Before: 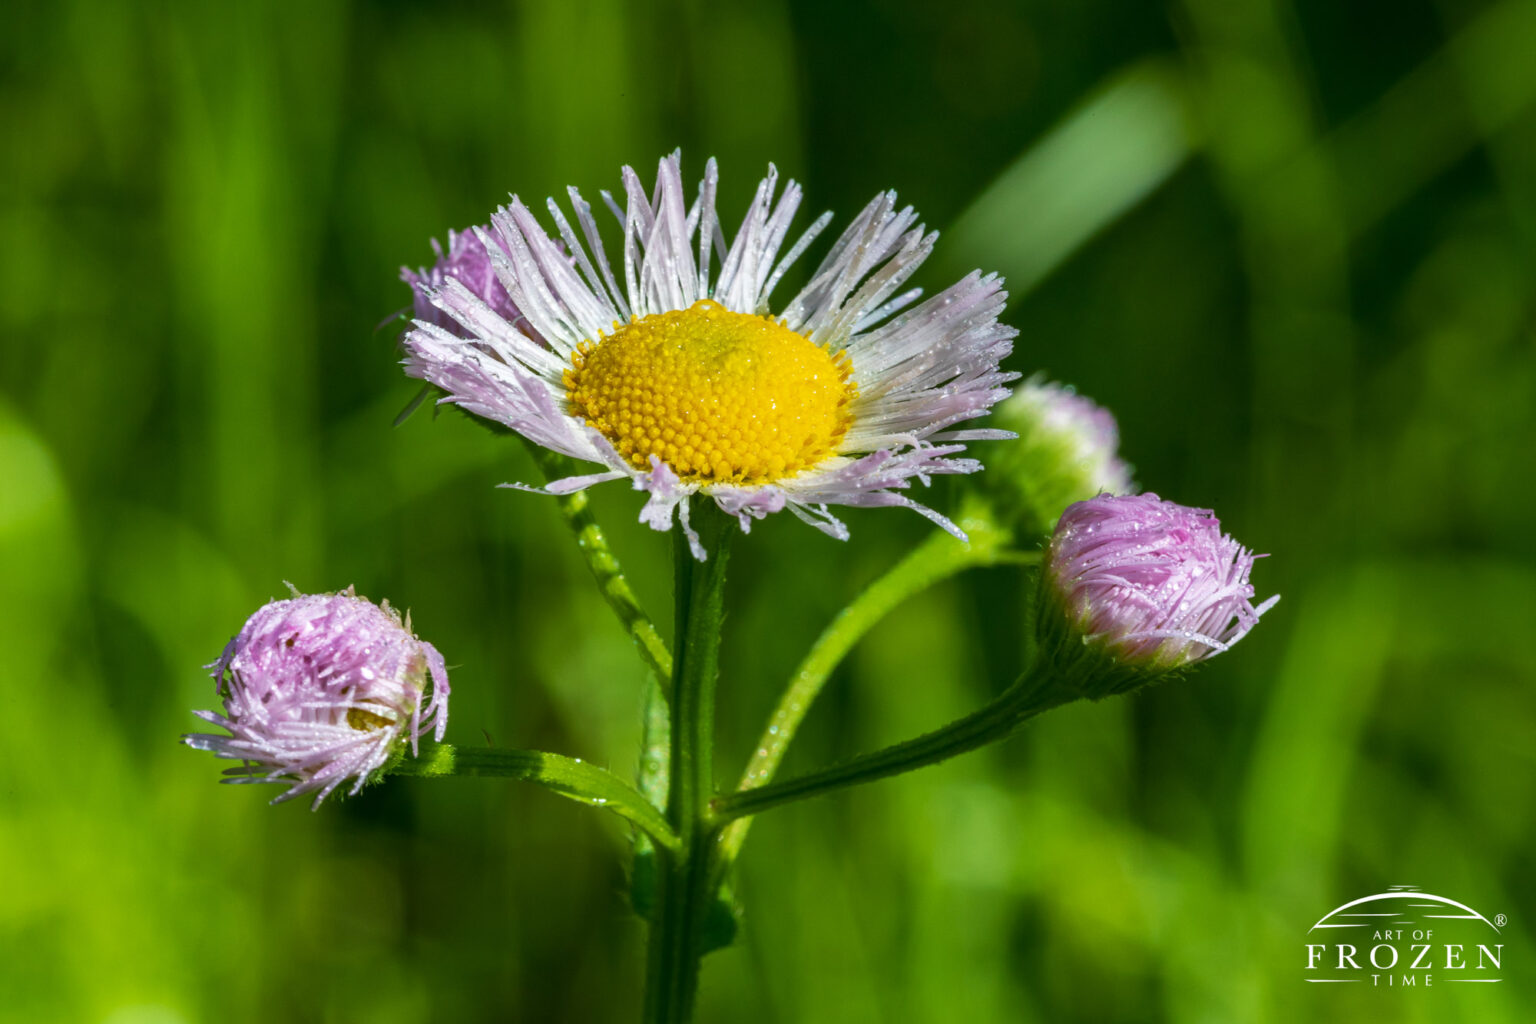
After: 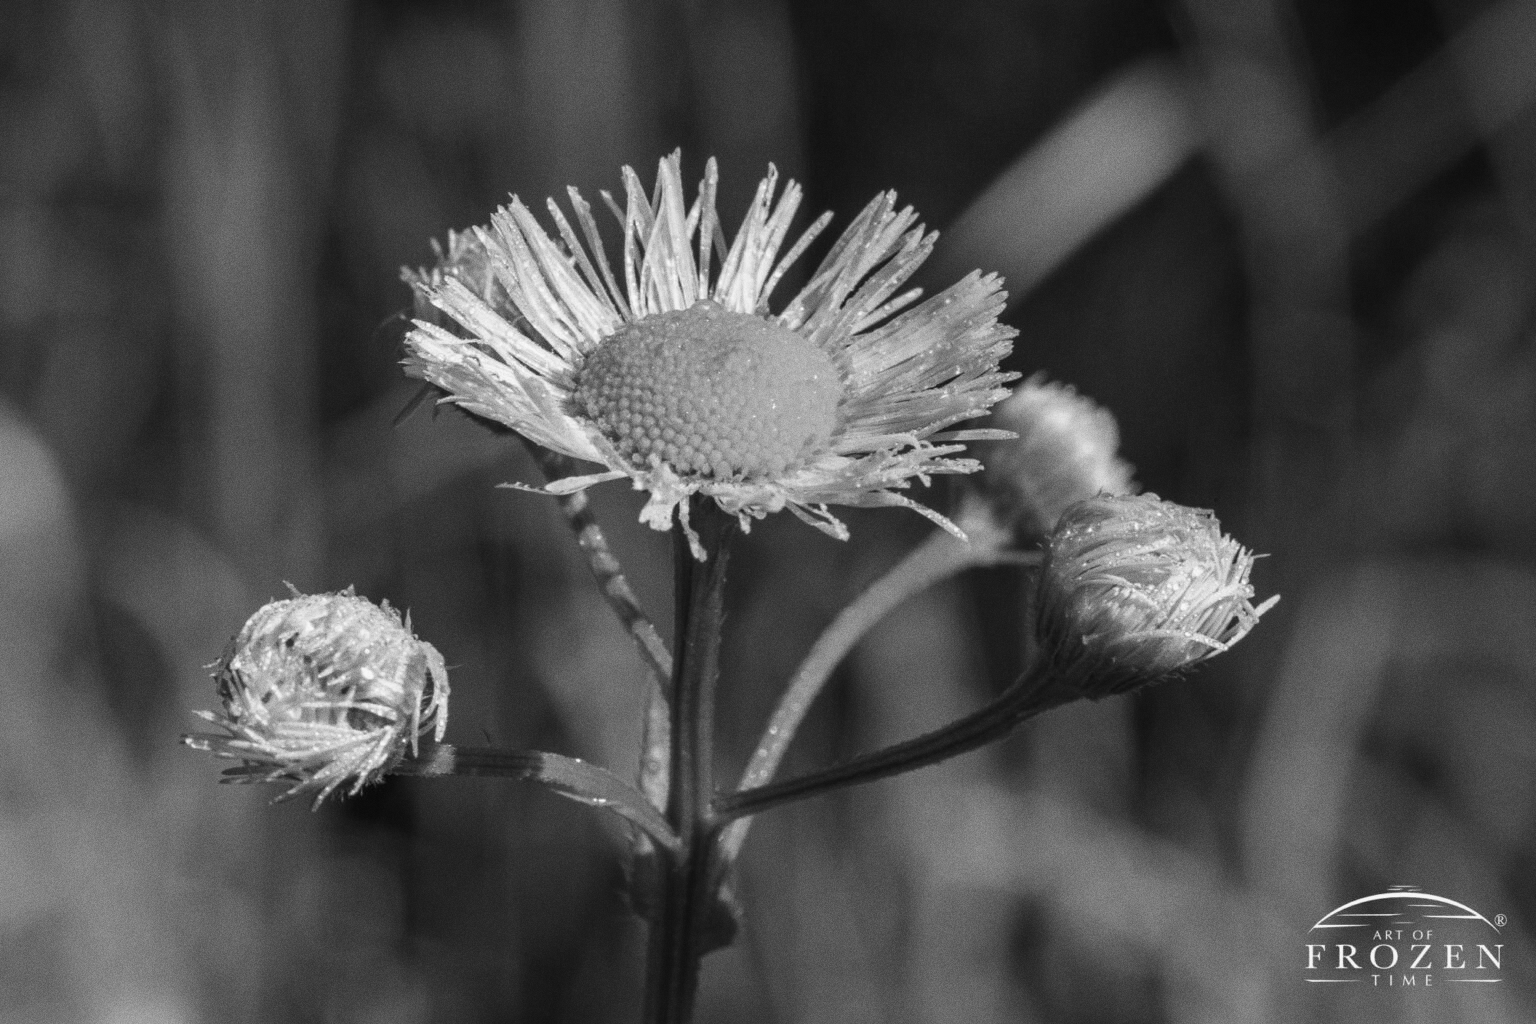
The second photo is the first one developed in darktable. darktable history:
color calibration: output gray [0.22, 0.42, 0.37, 0], gray › normalize channels true, illuminant same as pipeline (D50), adaptation XYZ, x 0.346, y 0.359, gamut compression 0
grain: on, module defaults
